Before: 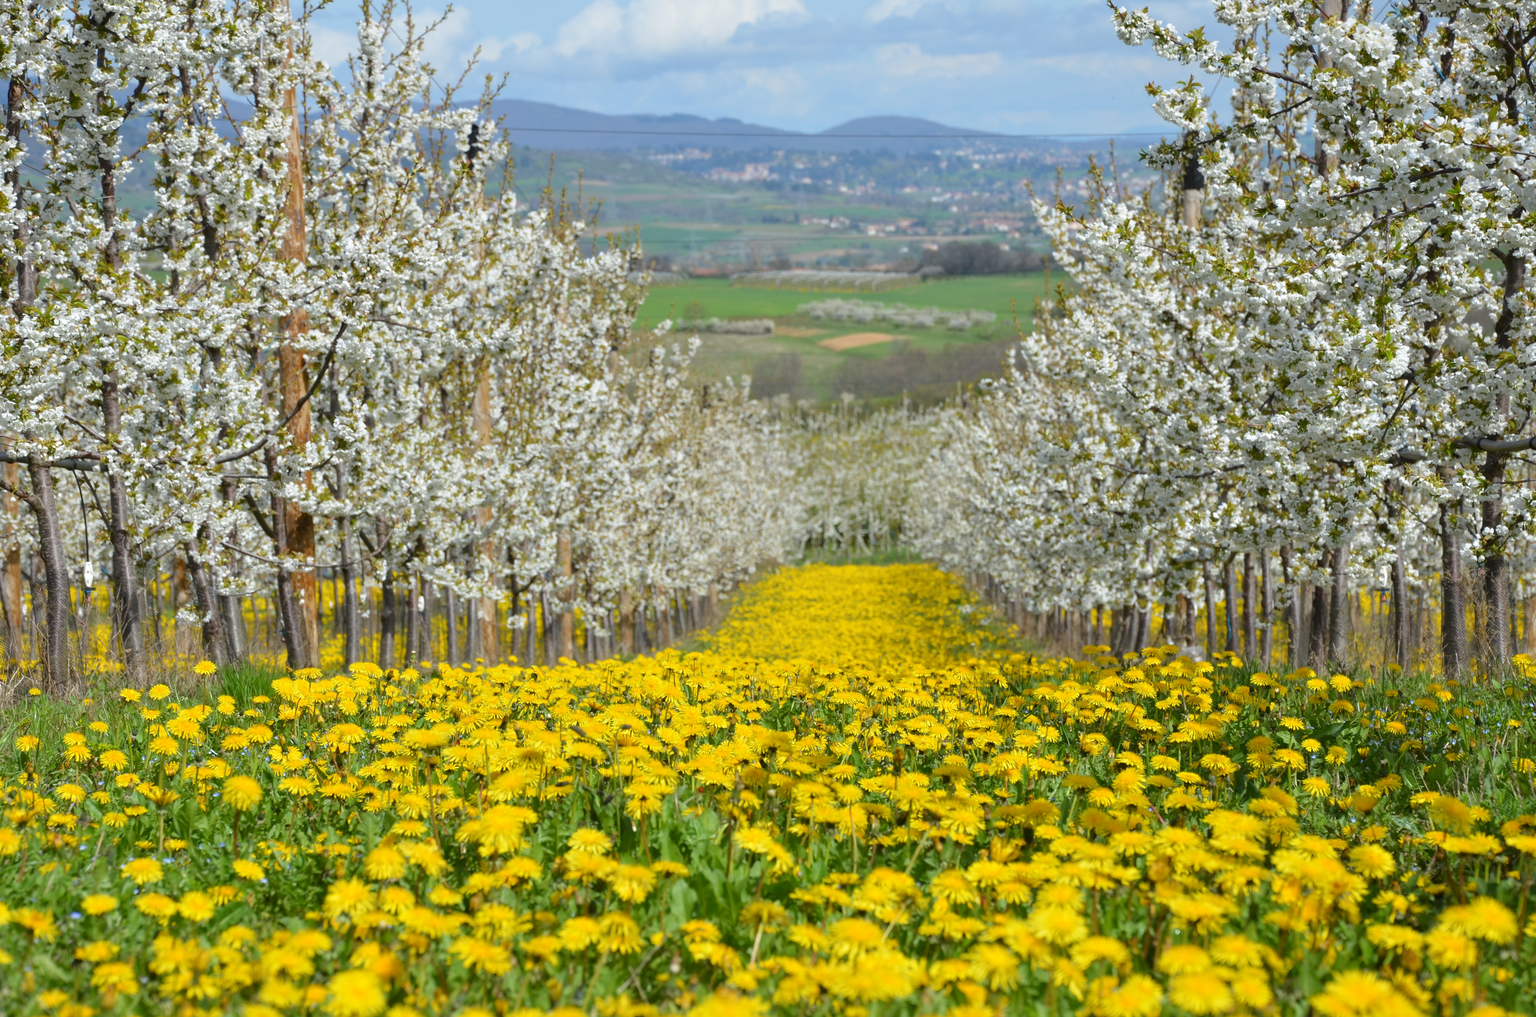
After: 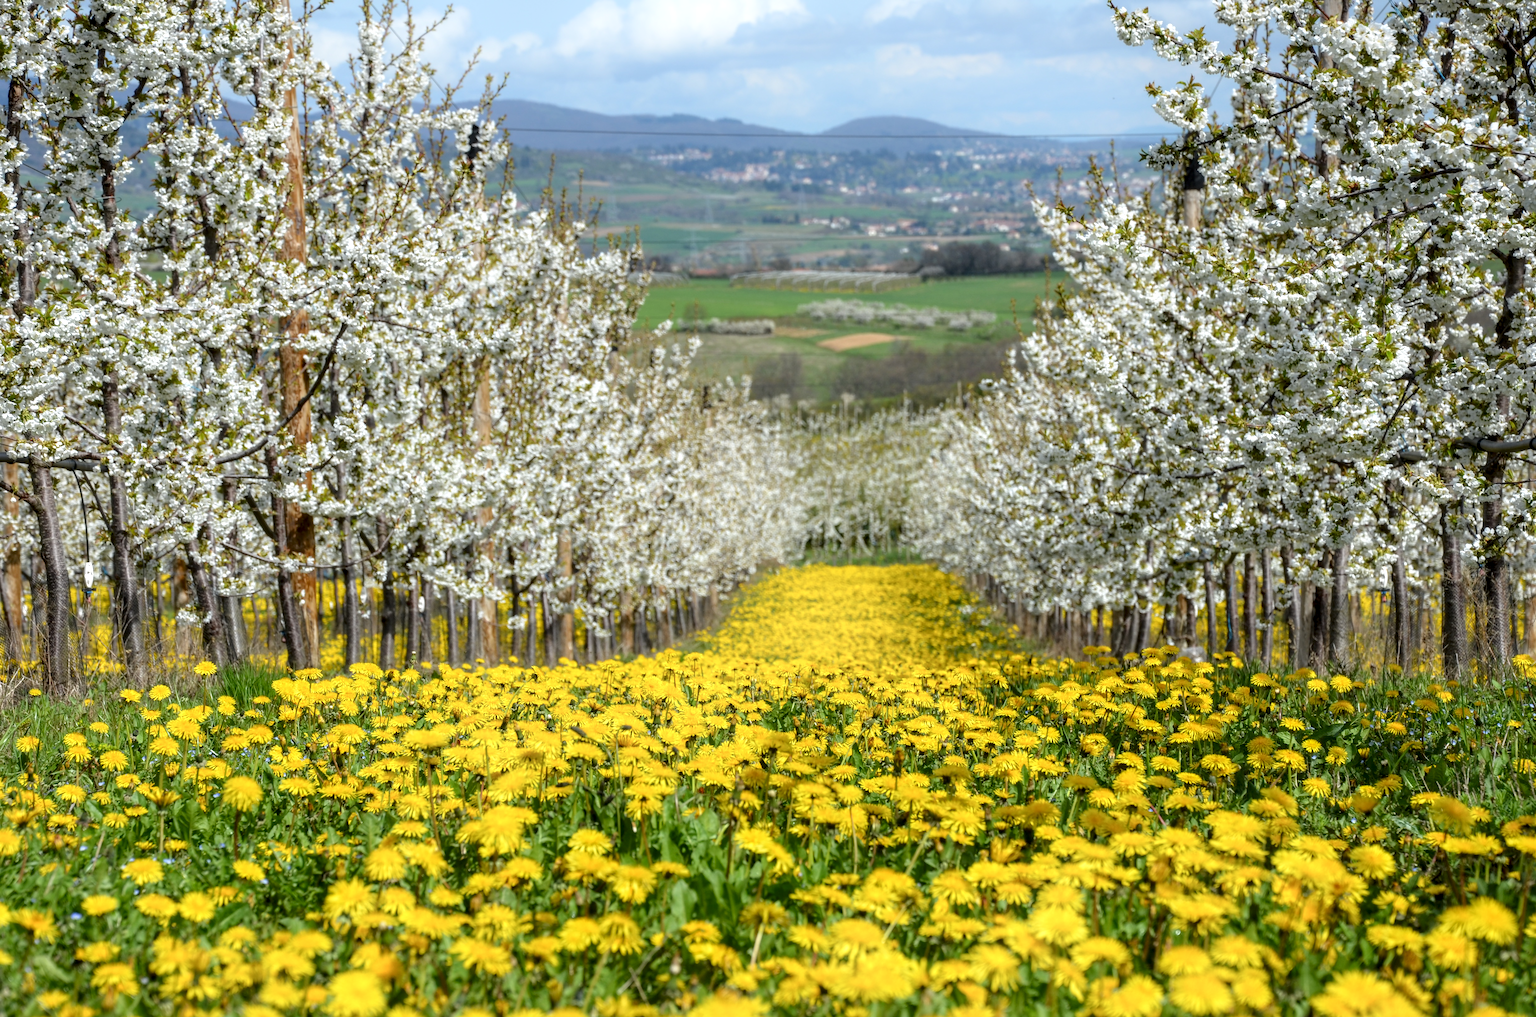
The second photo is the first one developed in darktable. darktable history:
shadows and highlights: shadows -24.72, highlights 48.85, soften with gaussian
local contrast: highlights 22%, detail 150%
